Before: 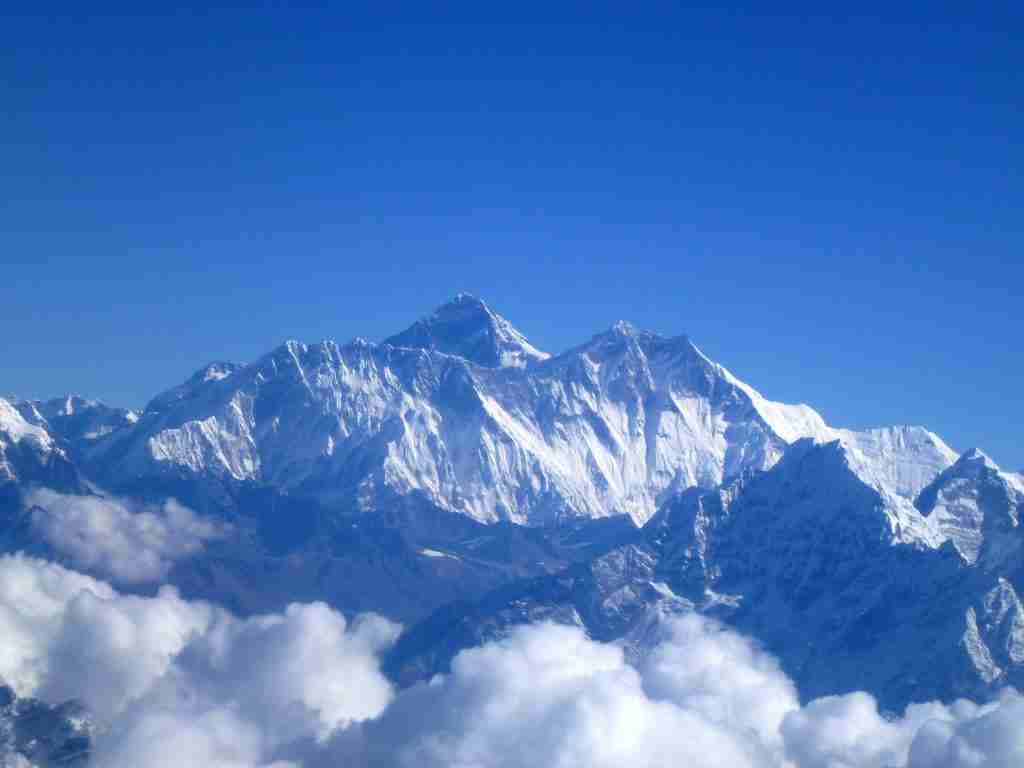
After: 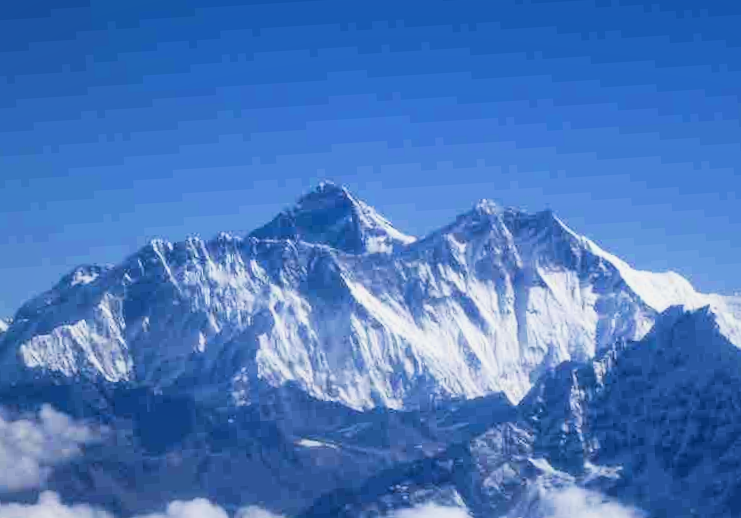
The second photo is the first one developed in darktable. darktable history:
crop and rotate: left 11.831%, top 11.346%, right 13.429%, bottom 13.899%
exposure: black level correction -0.003, exposure 0.04 EV, compensate highlight preservation false
filmic rgb: black relative exposure -5 EV, white relative exposure 3.5 EV, hardness 3.19, contrast 1.3, highlights saturation mix -50%
local contrast: mode bilateral grid, contrast 20, coarseness 50, detail 132%, midtone range 0.2
white balance: emerald 1
rotate and perspective: rotation -3.52°, crop left 0.036, crop right 0.964, crop top 0.081, crop bottom 0.919
